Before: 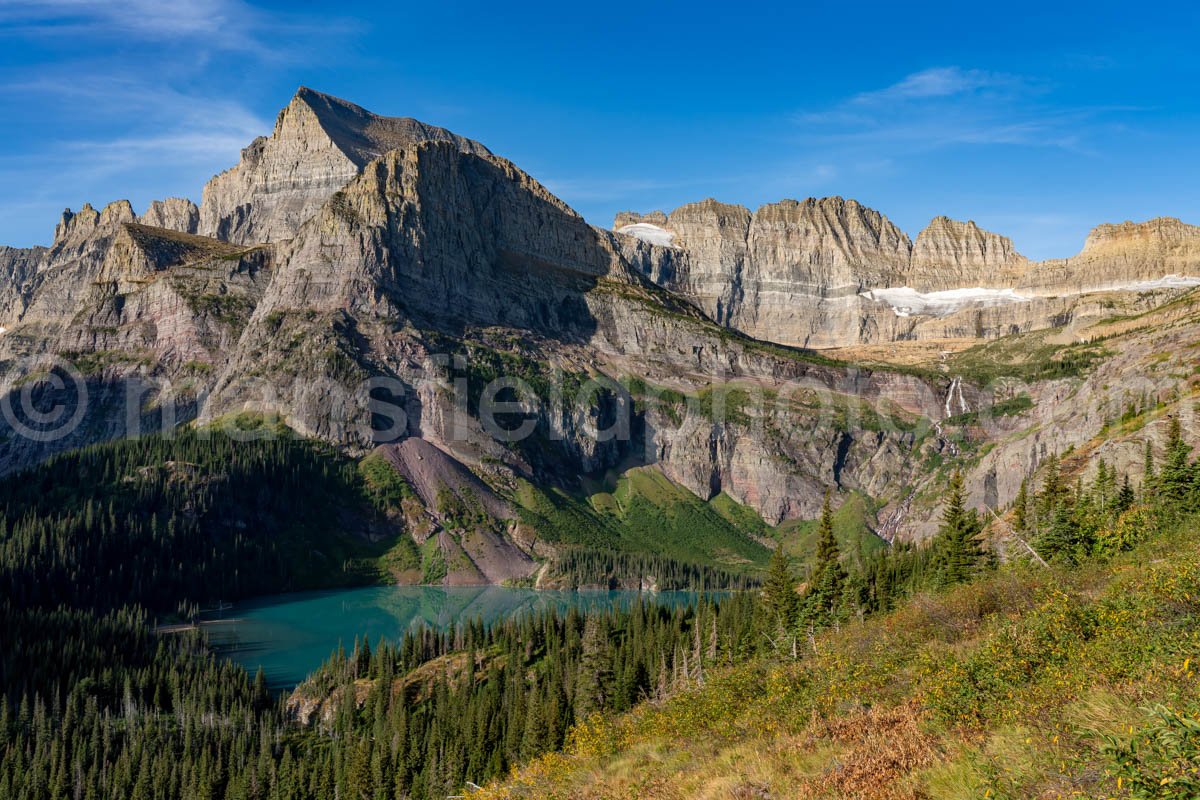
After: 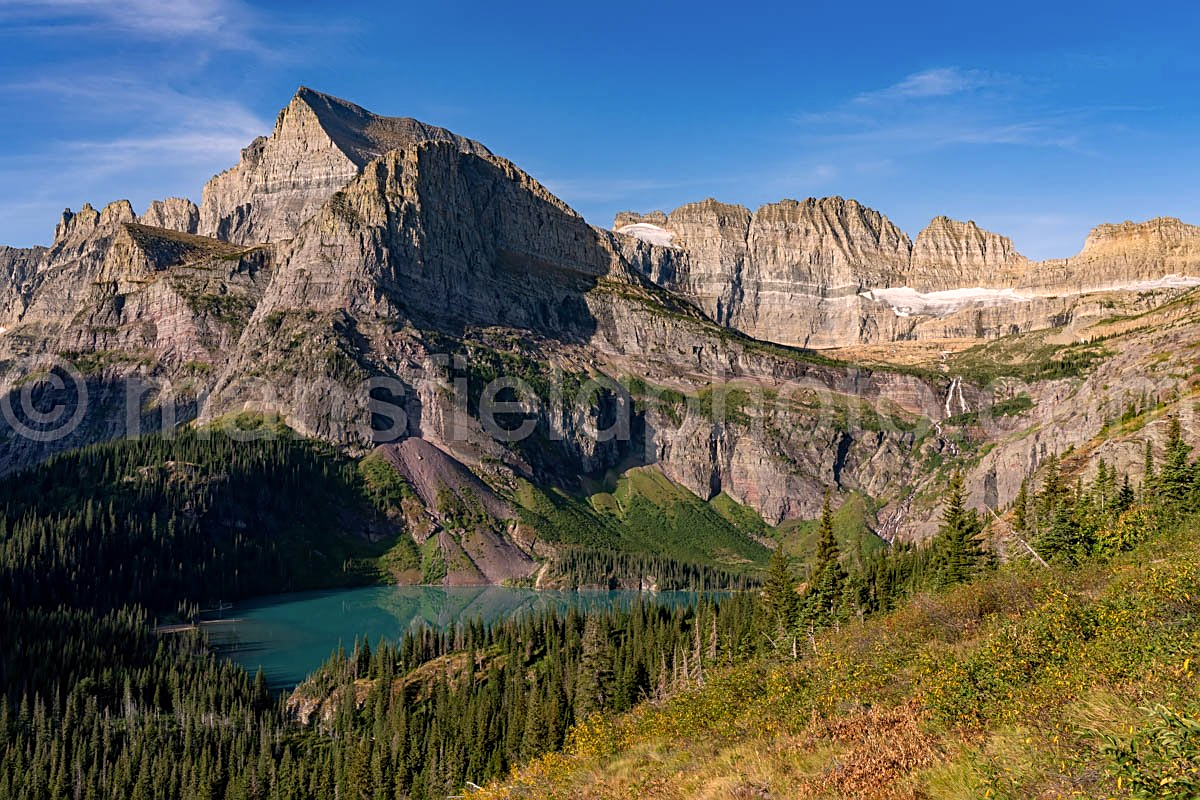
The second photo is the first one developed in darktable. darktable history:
color correction: highlights a* 7.34, highlights b* 4.37
shadows and highlights: shadows 0, highlights 40
sharpen: on, module defaults
